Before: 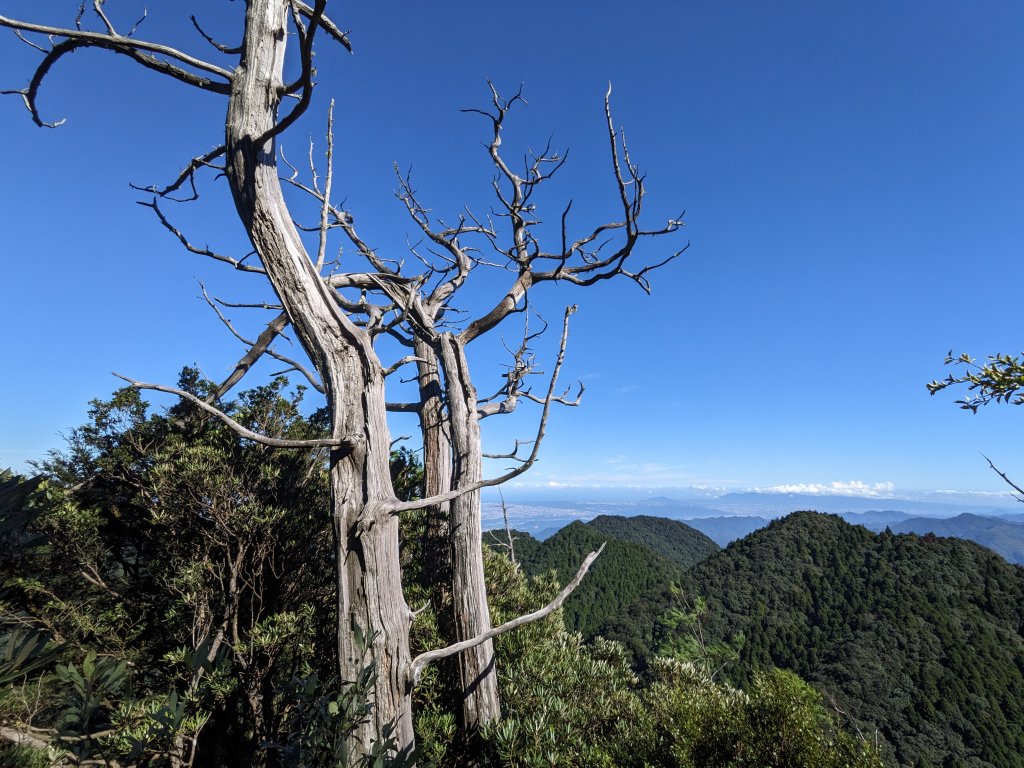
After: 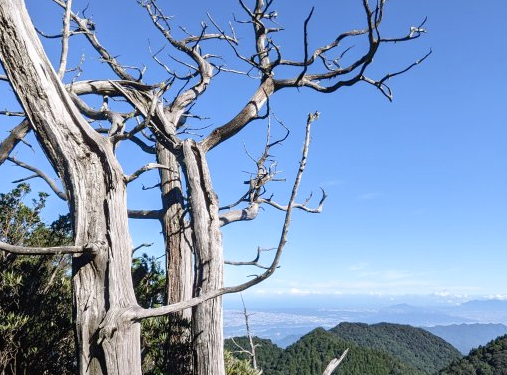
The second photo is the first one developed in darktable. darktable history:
crop: left 25.279%, top 25.179%, right 25.197%, bottom 25.519%
tone curve: curves: ch0 [(0, 0) (0.003, 0.022) (0.011, 0.025) (0.025, 0.032) (0.044, 0.055) (0.069, 0.089) (0.1, 0.133) (0.136, 0.18) (0.177, 0.231) (0.224, 0.291) (0.277, 0.35) (0.335, 0.42) (0.399, 0.496) (0.468, 0.561) (0.543, 0.632) (0.623, 0.706) (0.709, 0.783) (0.801, 0.865) (0.898, 0.947) (1, 1)], preserve colors none
